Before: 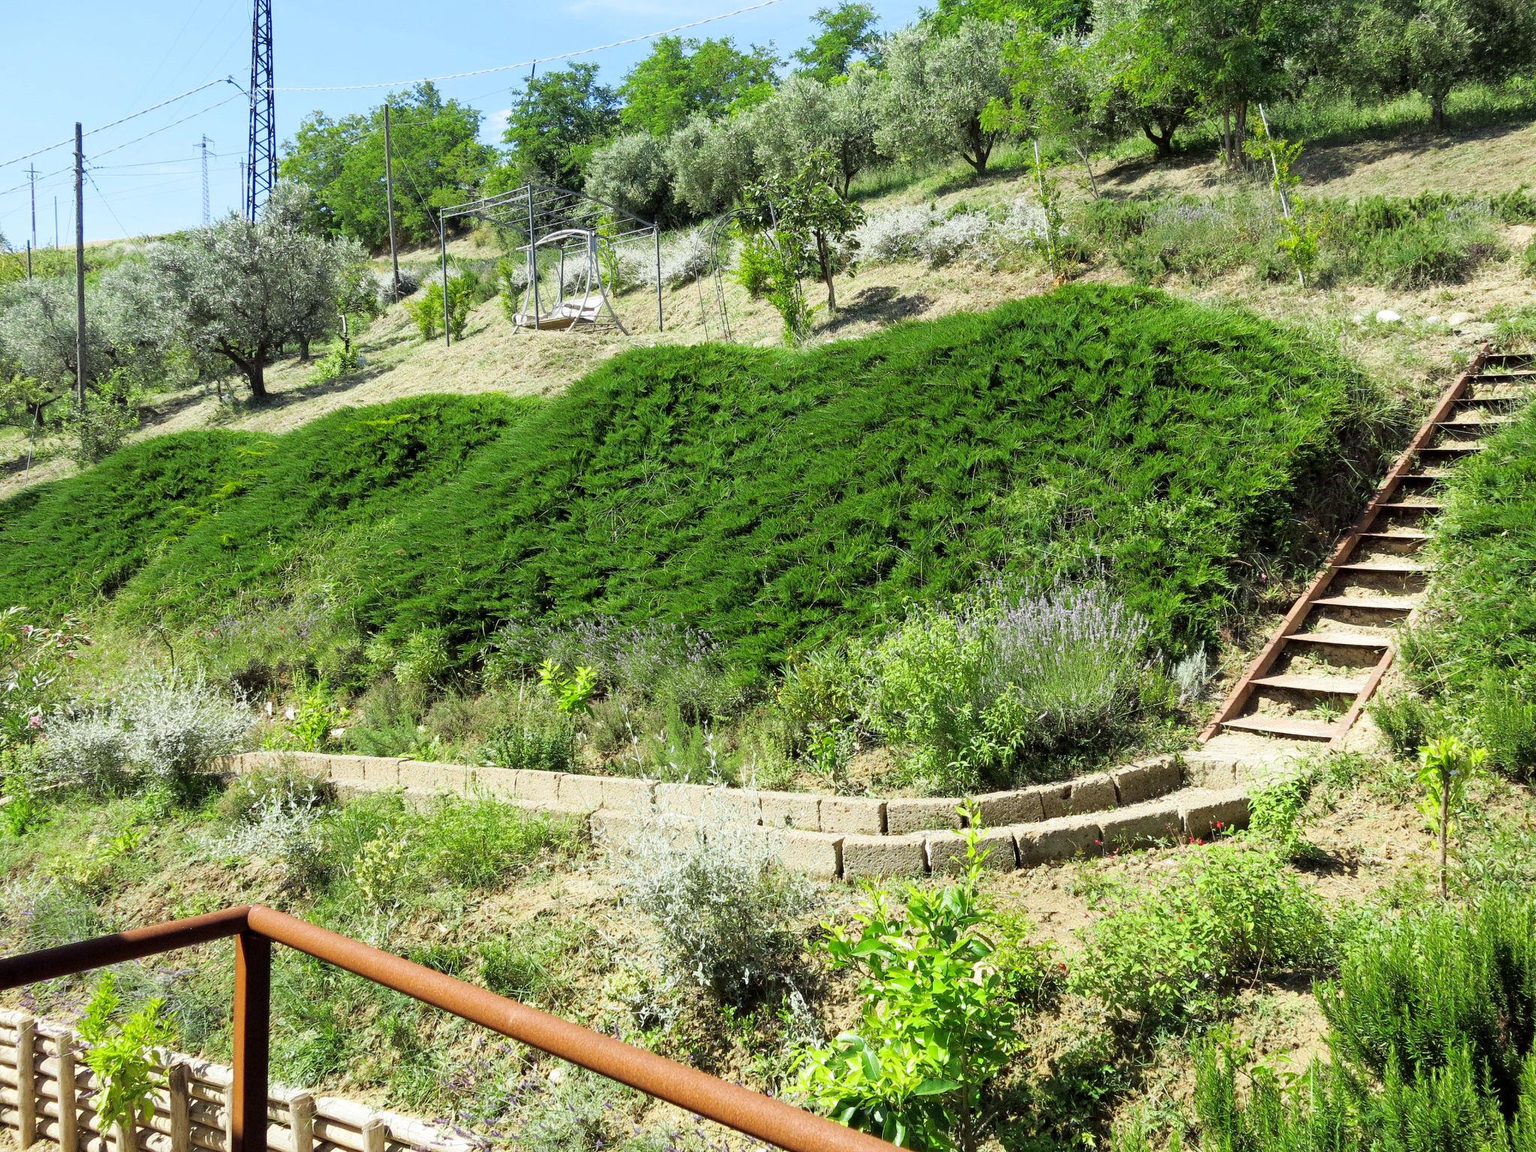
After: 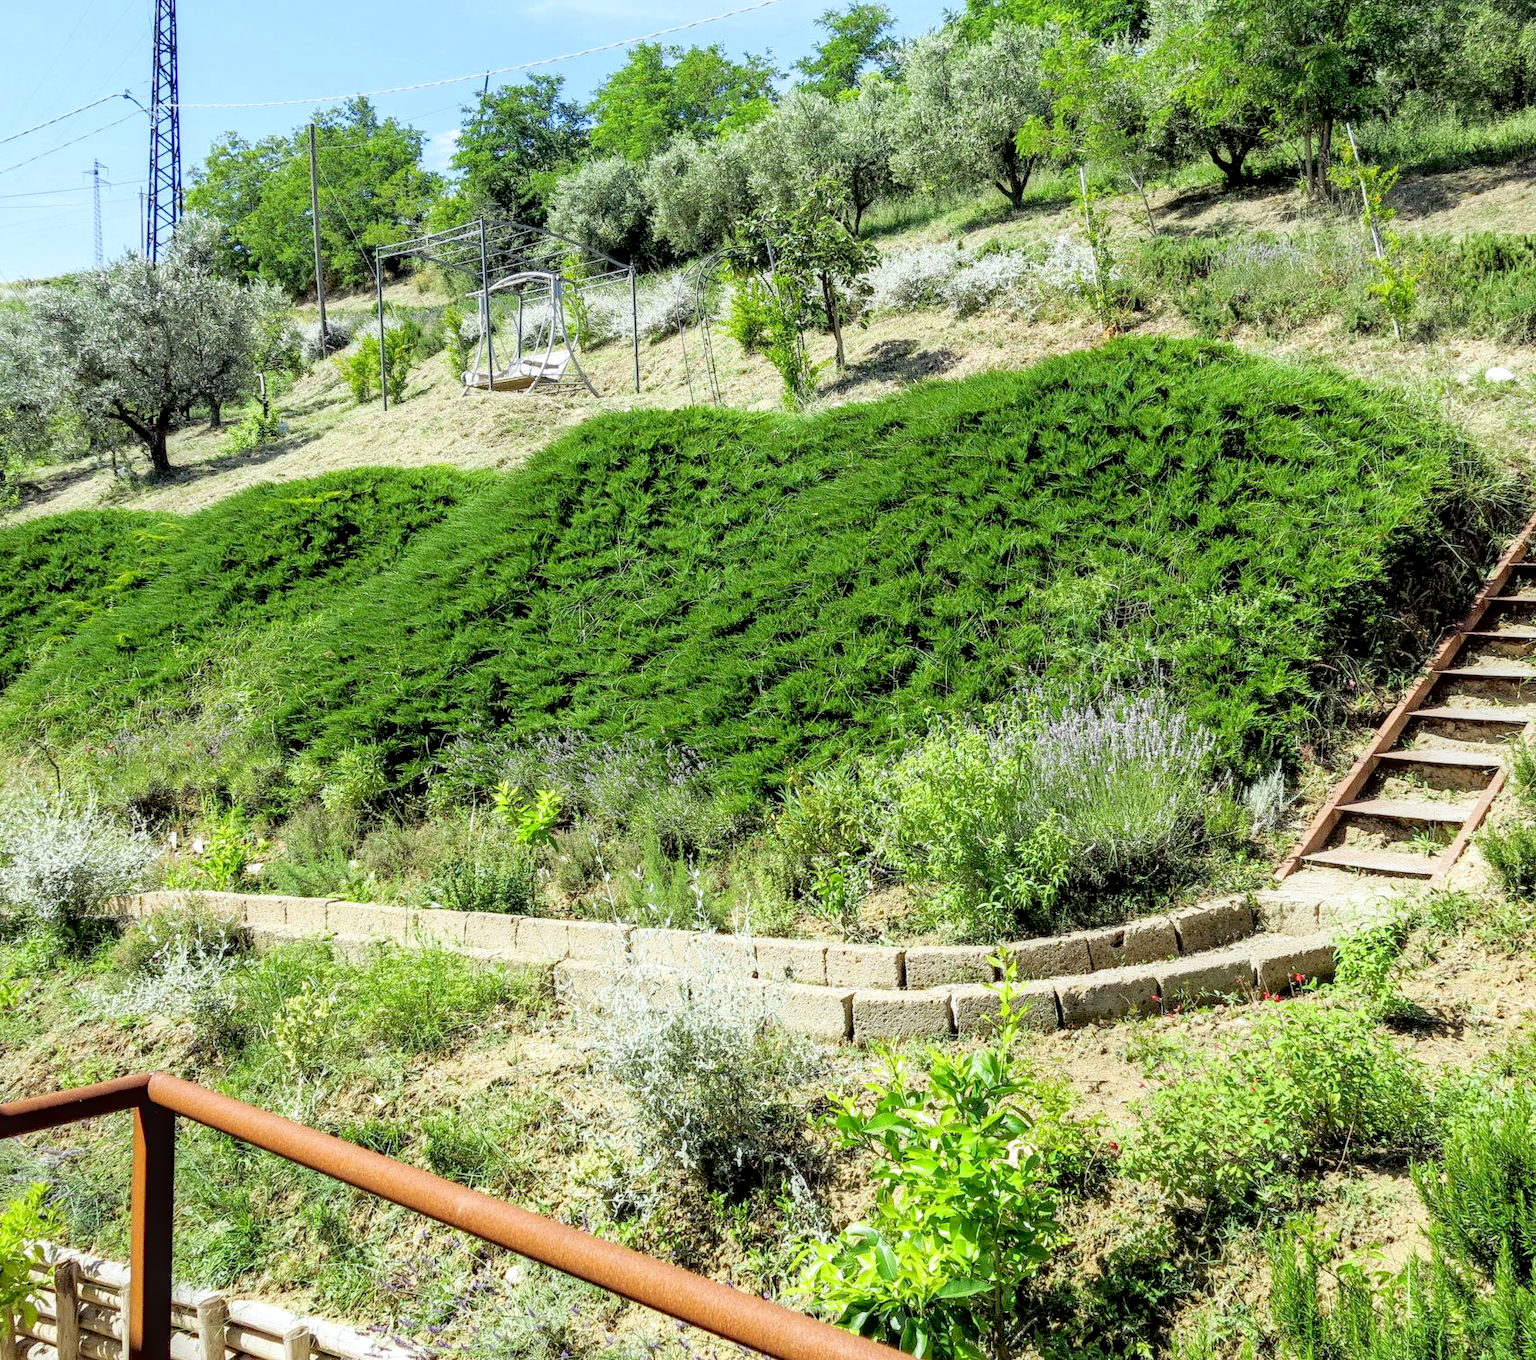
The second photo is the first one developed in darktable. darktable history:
exposure: black level correction 0.012, compensate highlight preservation false
contrast brightness saturation: brightness 0.15
local contrast: highlights 25%, detail 130%
white balance: red 0.988, blue 1.017
crop: left 8.026%, right 7.374%
